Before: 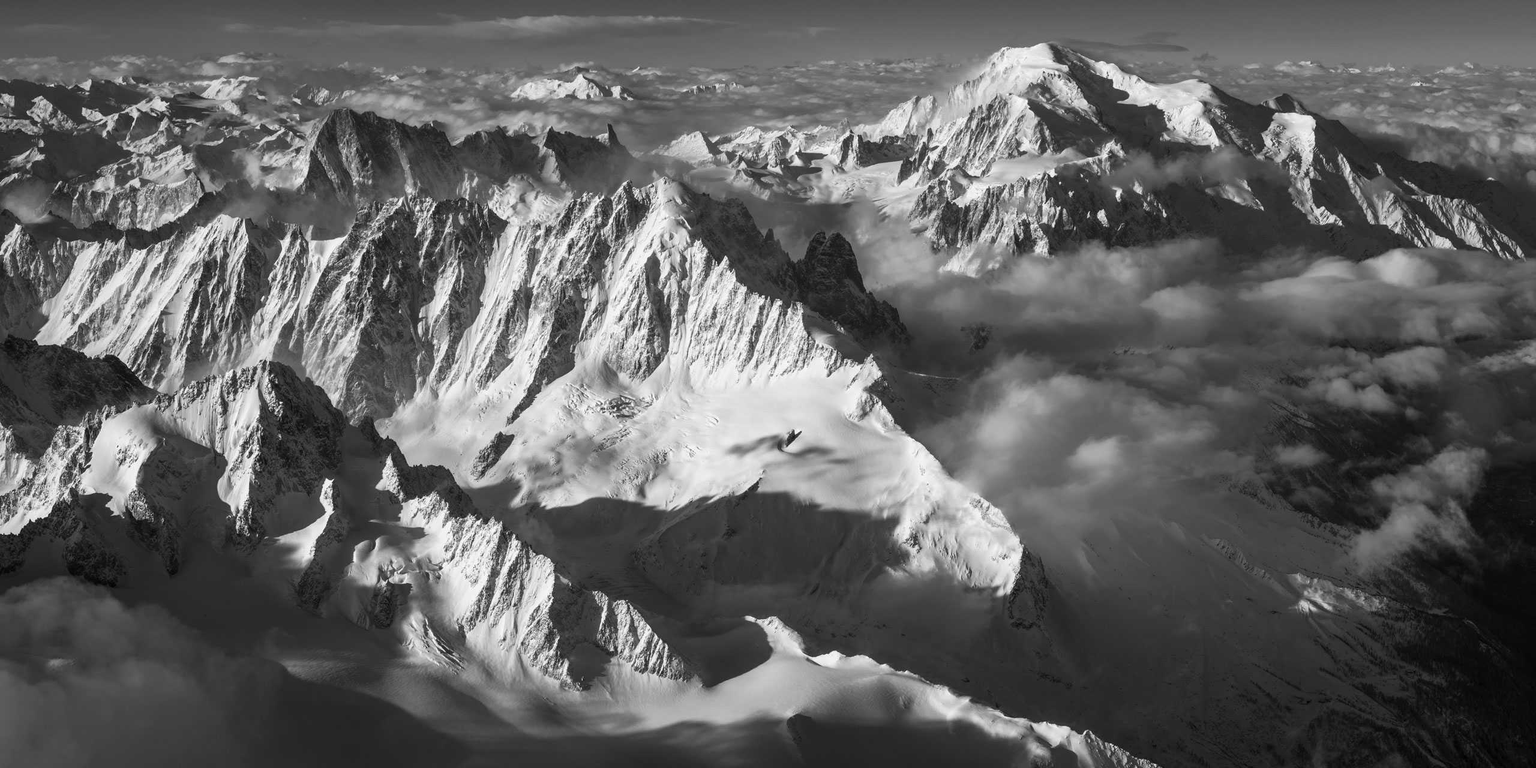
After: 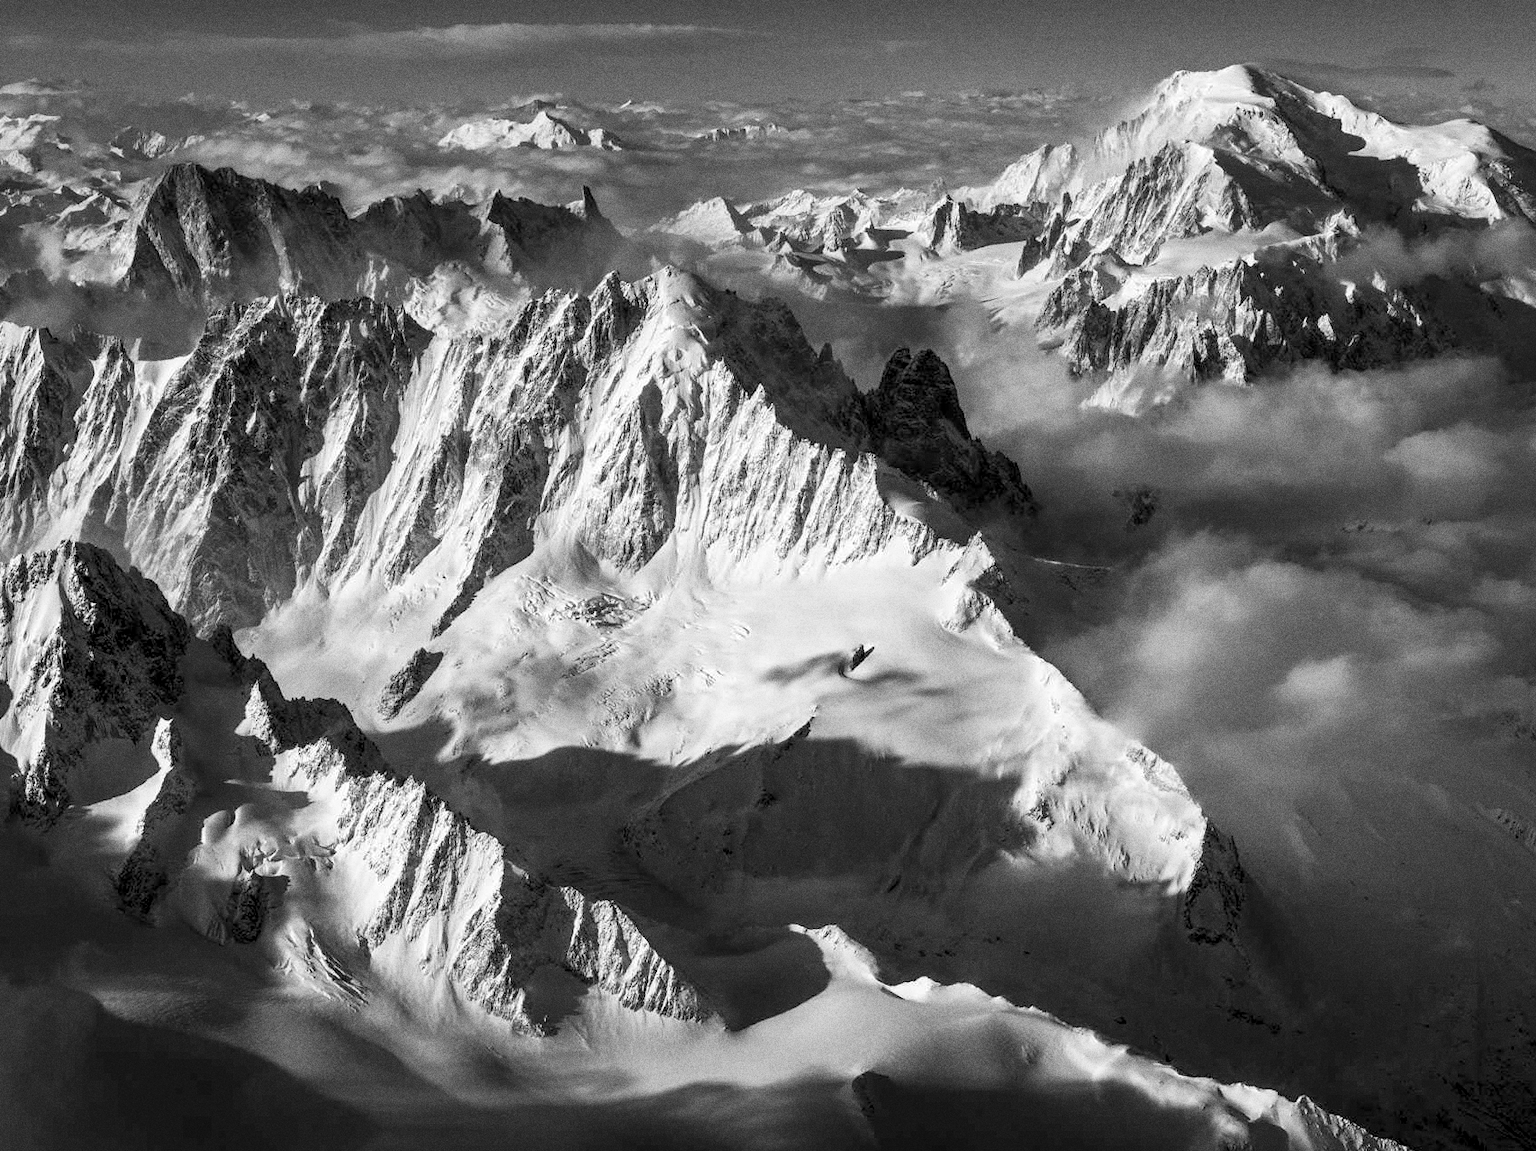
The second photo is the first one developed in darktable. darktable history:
grain: coarseness 0.09 ISO, strength 40%
crop and rotate: left 14.292%, right 19.041%
exposure: black level correction 0.007, exposure 0.093 EV, compensate highlight preservation false
